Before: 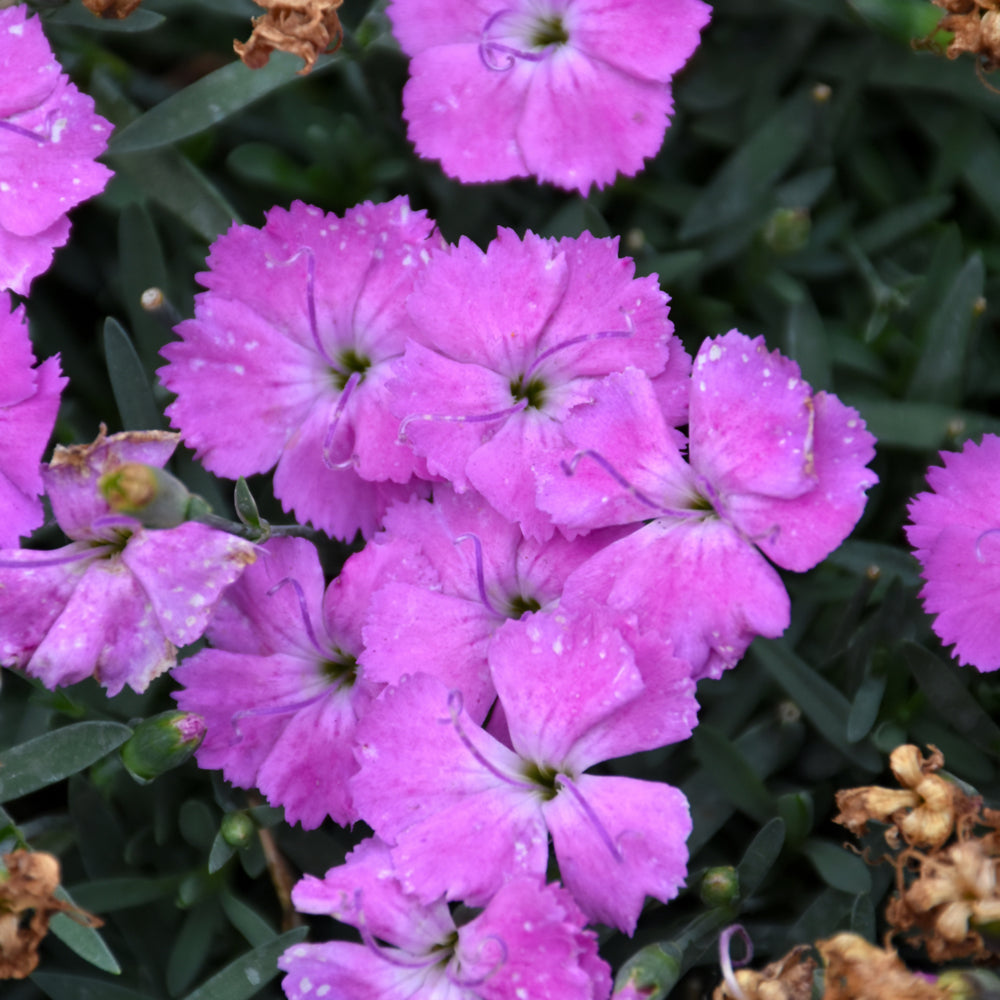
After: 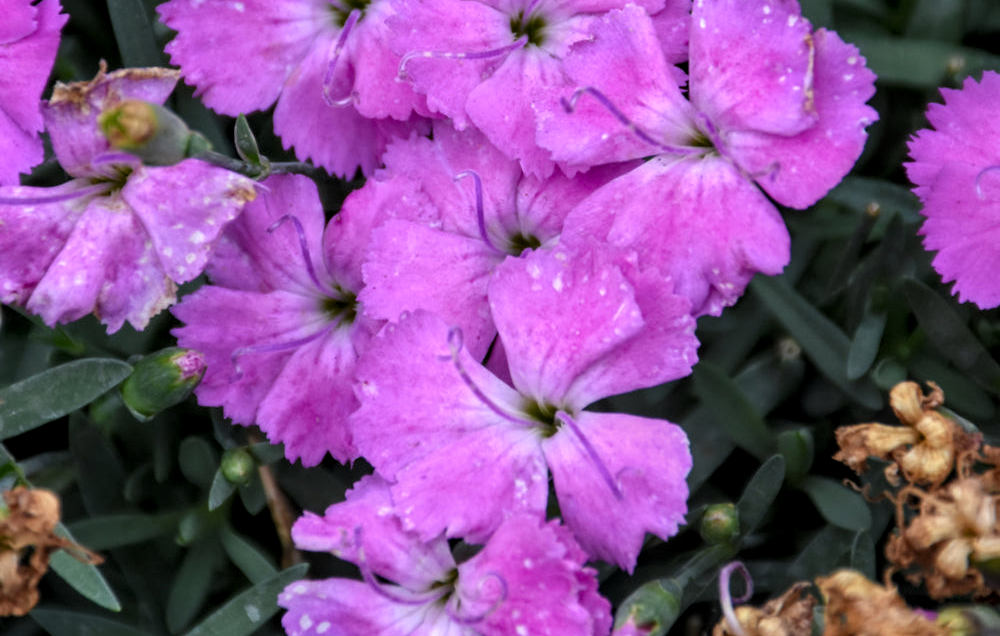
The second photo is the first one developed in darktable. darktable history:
crop and rotate: top 36.398%
levels: levels [0.016, 0.5, 0.996]
local contrast: highlights 5%, shadows 4%, detail 133%
